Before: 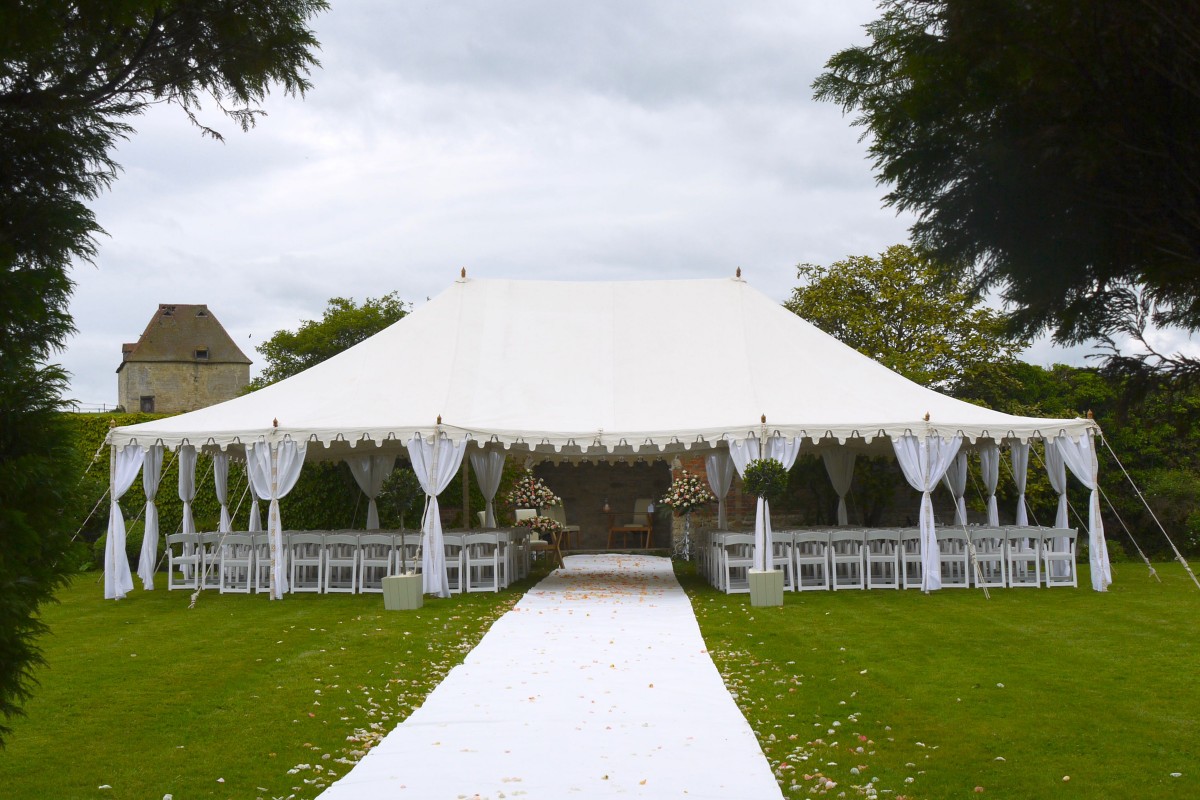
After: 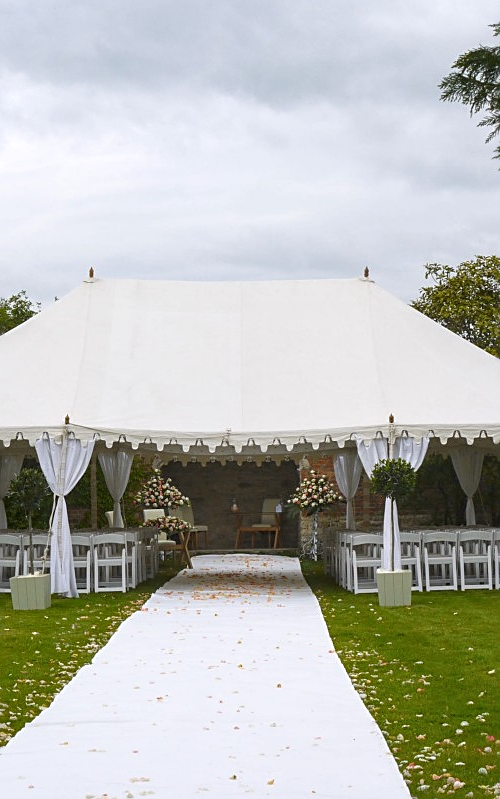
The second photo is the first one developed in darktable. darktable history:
crop: left 31.052%, right 27.217%
local contrast: on, module defaults
sharpen: on, module defaults
